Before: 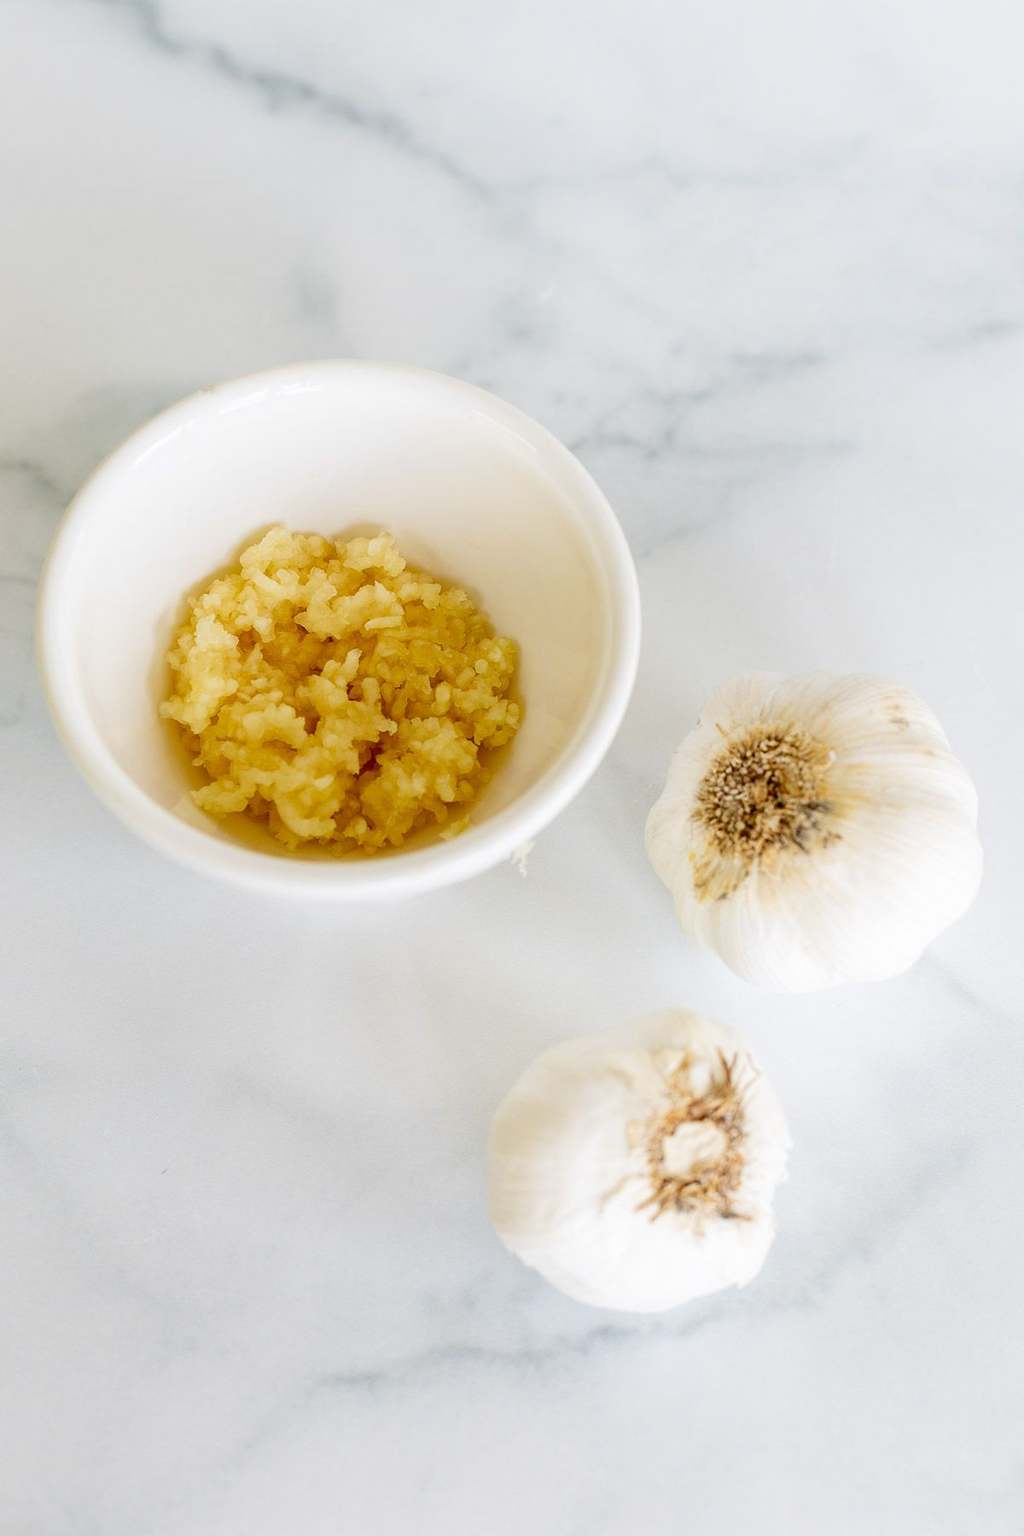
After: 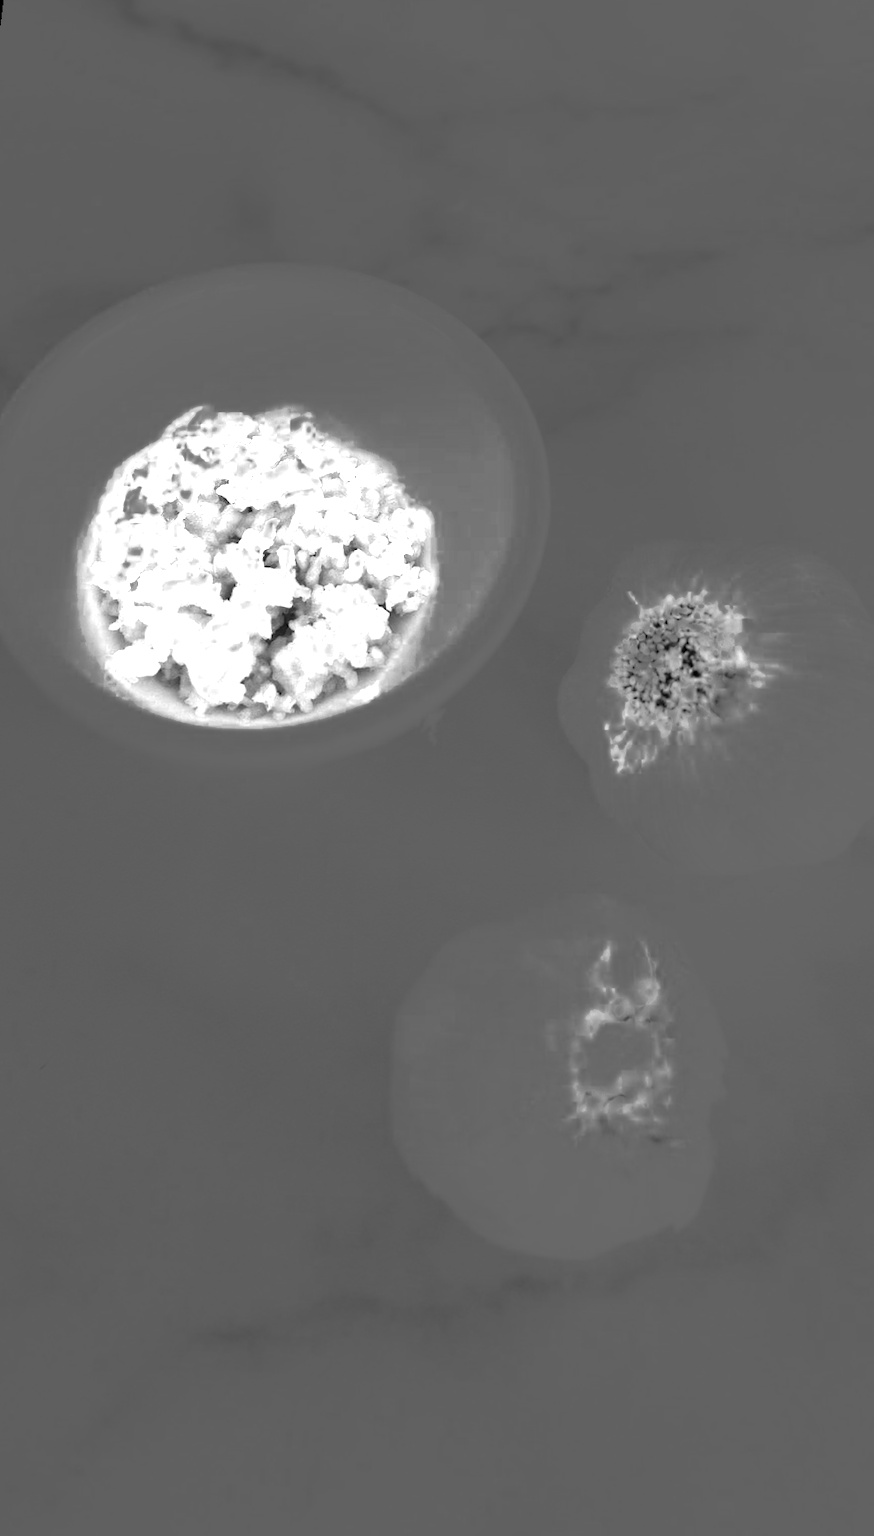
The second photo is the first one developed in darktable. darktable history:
shadows and highlights: shadows 25, highlights -25
color zones: curves: ch0 [(0, 0.554) (0.146, 0.662) (0.293, 0.86) (0.503, 0.774) (0.637, 0.106) (0.74, 0.072) (0.866, 0.488) (0.998, 0.569)]; ch1 [(0, 0) (0.143, 0) (0.286, 0) (0.429, 0) (0.571, 0) (0.714, 0) (0.857, 0)]
rotate and perspective: rotation 0.72°, lens shift (vertical) -0.352, lens shift (horizontal) -0.051, crop left 0.152, crop right 0.859, crop top 0.019, crop bottom 0.964
white balance: red 0.766, blue 1.537
tone equalizer: on, module defaults
